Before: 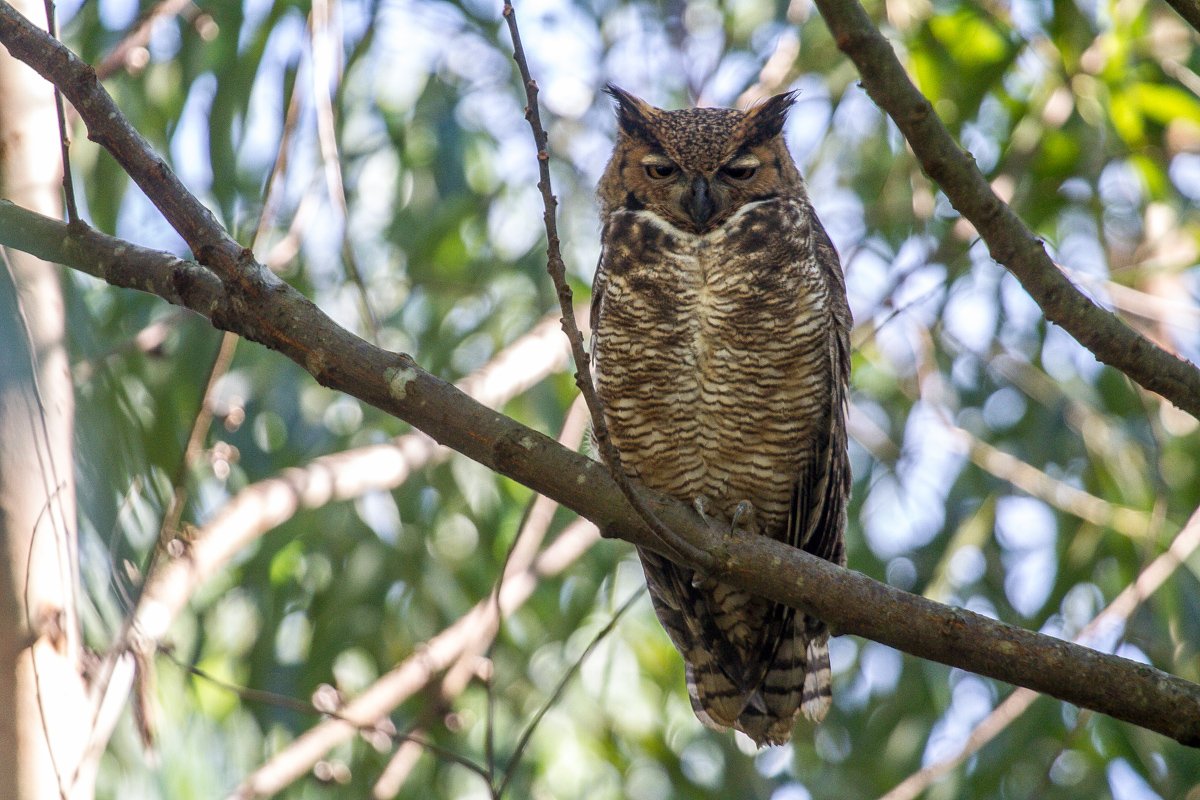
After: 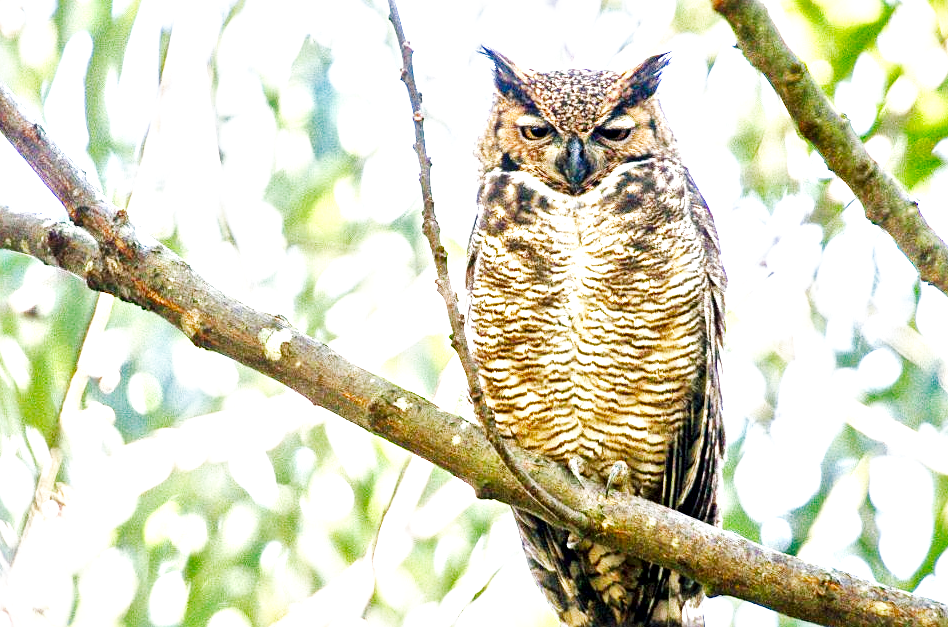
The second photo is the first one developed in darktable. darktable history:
exposure: exposure 1.495 EV, compensate exposure bias true, compensate highlight preservation false
crop and rotate: left 10.482%, top 5.111%, right 10.496%, bottom 16.491%
sharpen: amount 0.207
local contrast: mode bilateral grid, contrast 21, coarseness 18, detail 163%, midtone range 0.2
base curve: curves: ch0 [(0, 0) (0.007, 0.004) (0.027, 0.03) (0.046, 0.07) (0.207, 0.54) (0.442, 0.872) (0.673, 0.972) (1, 1)], preserve colors none
color balance rgb: shadows lift › luminance -7.441%, shadows lift › chroma 2.323%, shadows lift › hue 166.37°, perceptual saturation grading › global saturation 25.782%, perceptual saturation grading › highlights -50.402%, perceptual saturation grading › shadows 31.17%
